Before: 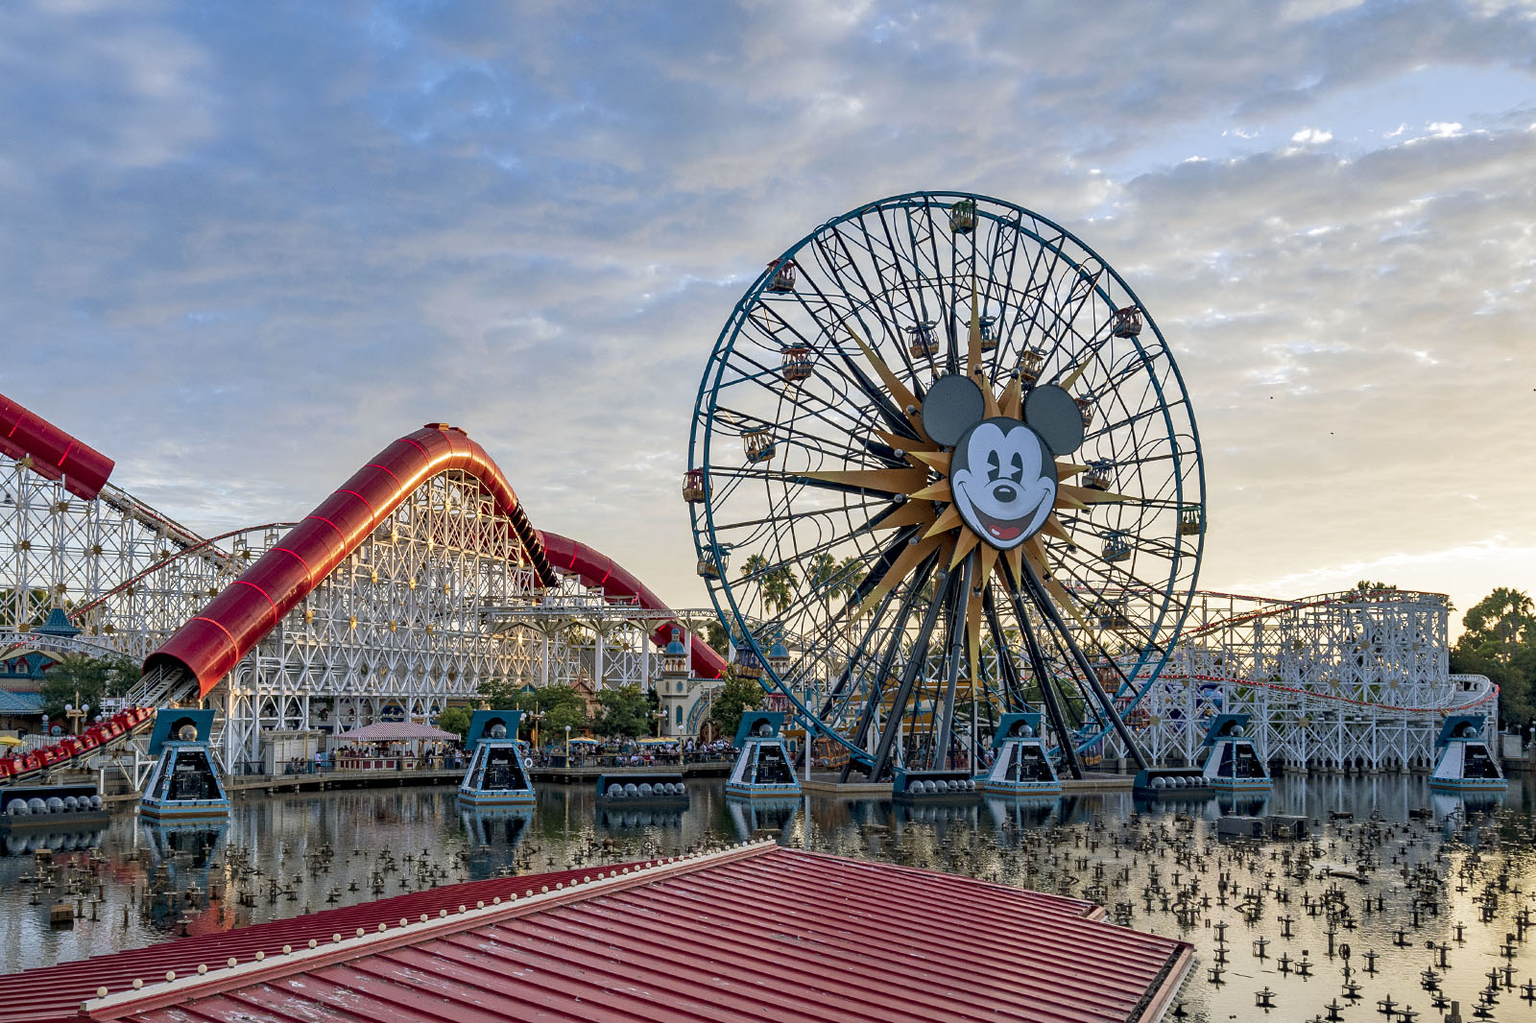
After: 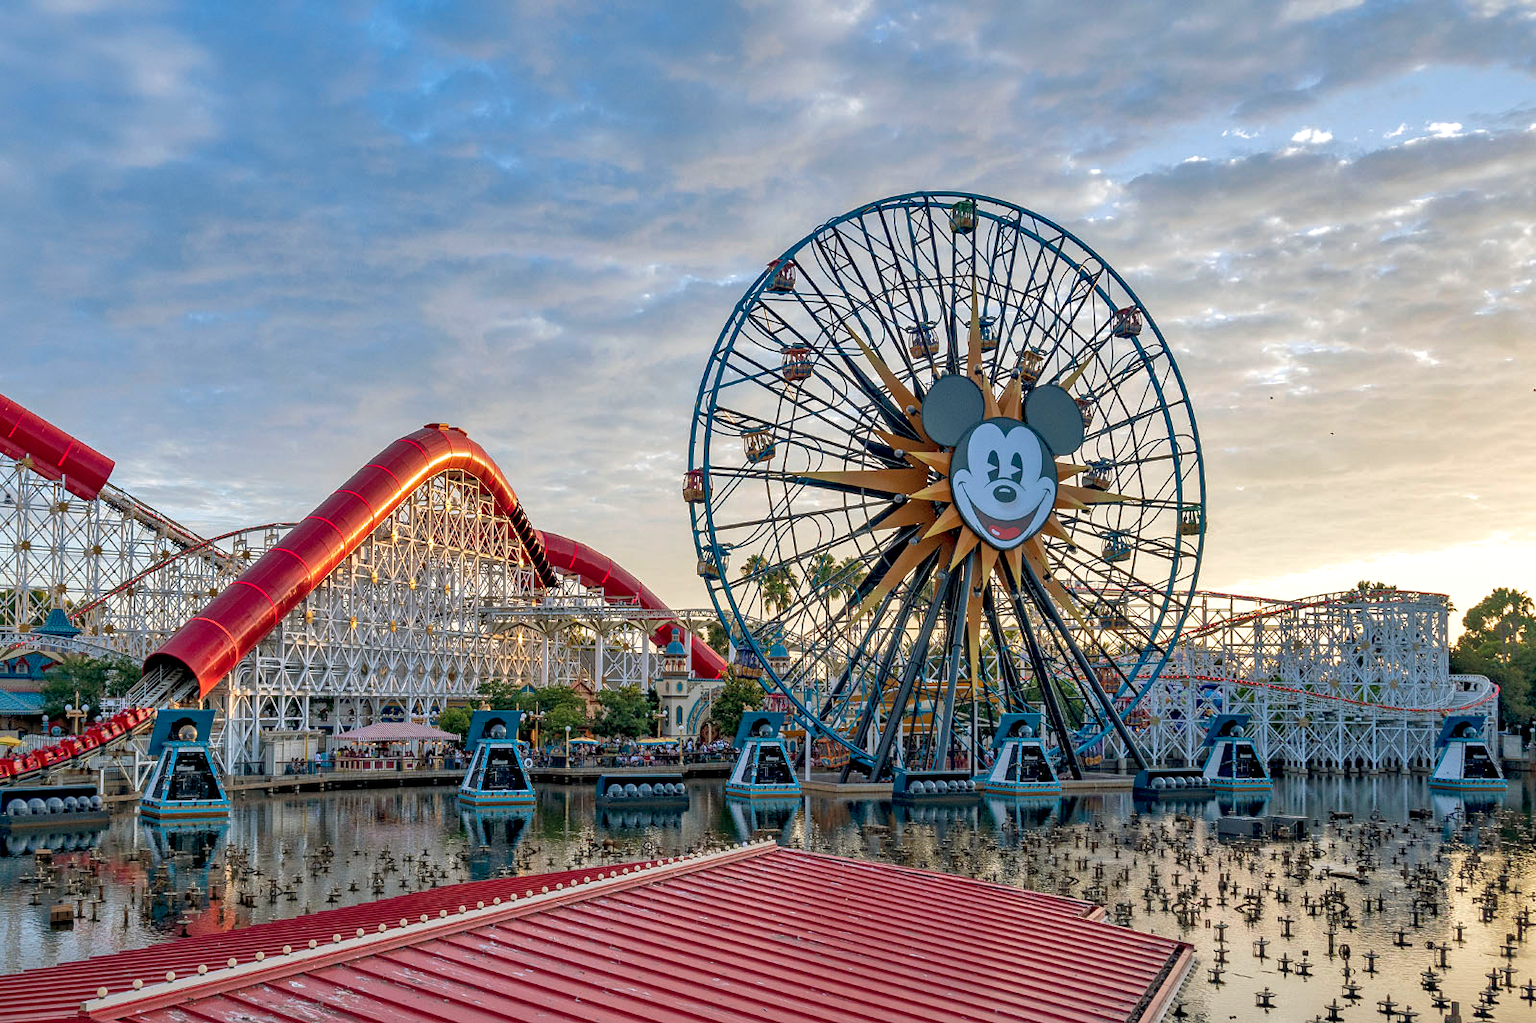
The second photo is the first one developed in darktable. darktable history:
rotate and perspective: automatic cropping off
levels: levels [0, 0.476, 0.951]
shadows and highlights: on, module defaults
